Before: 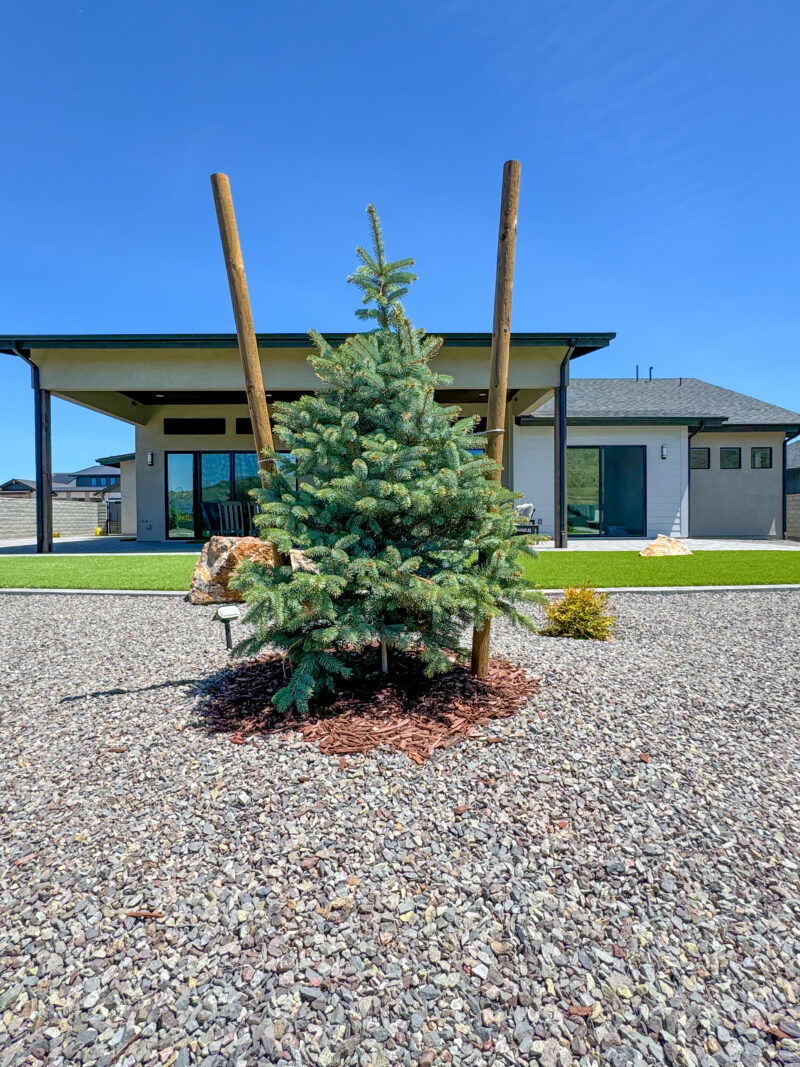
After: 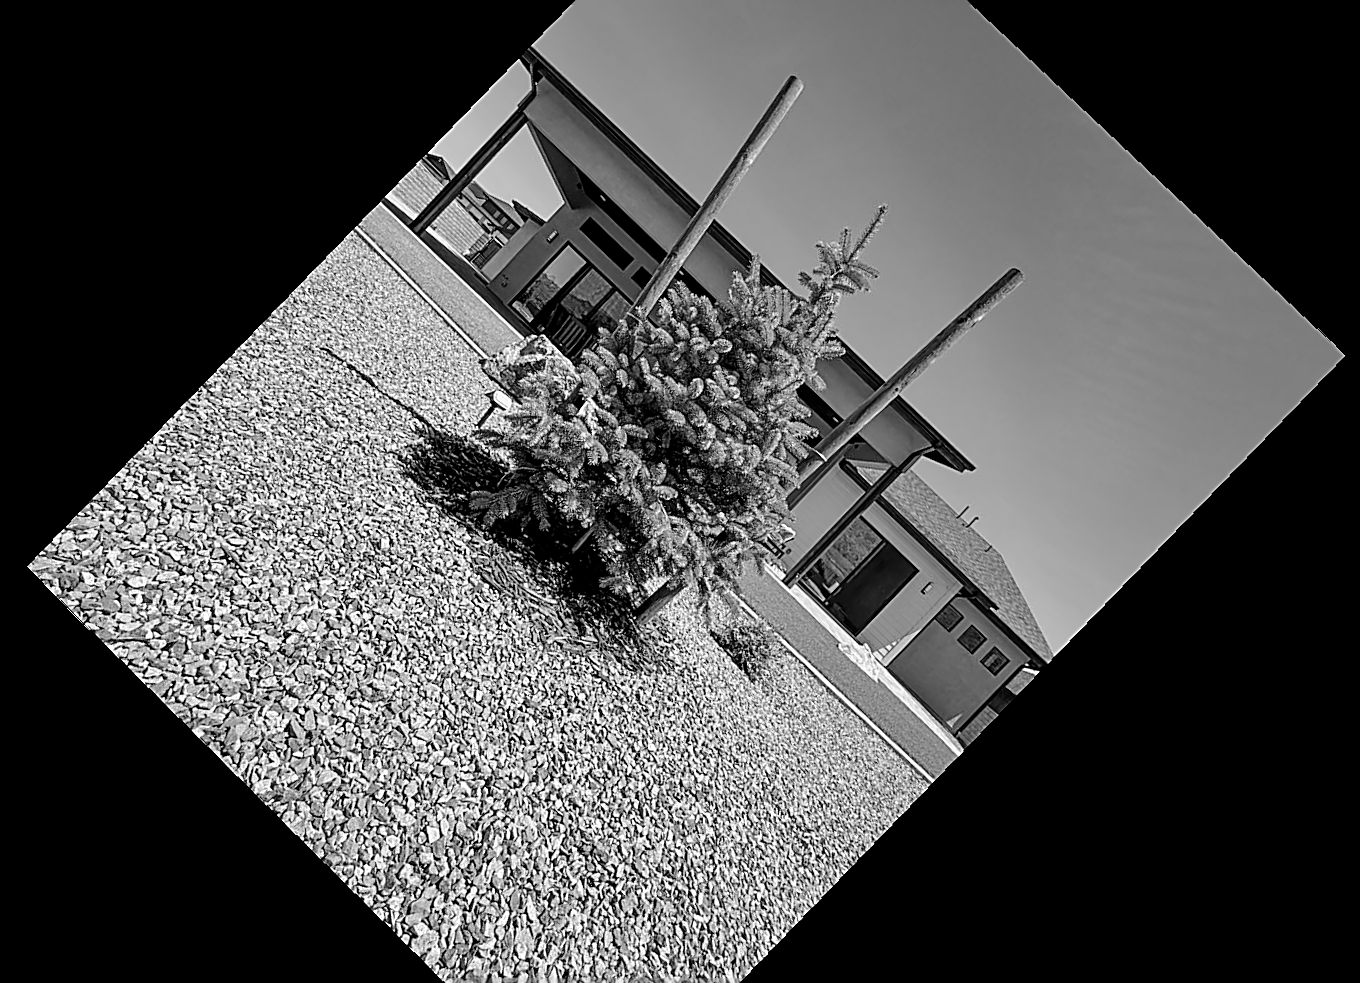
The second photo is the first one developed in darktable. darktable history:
crop and rotate: angle -46.26°, top 16.234%, right 0.912%, bottom 11.704%
tone curve: curves: ch0 [(0, 0) (0.068, 0.012) (0.183, 0.089) (0.341, 0.283) (0.547, 0.532) (0.828, 0.815) (1, 0.983)]; ch1 [(0, 0) (0.23, 0.166) (0.34, 0.308) (0.371, 0.337) (0.429, 0.411) (0.477, 0.462) (0.499, 0.498) (0.529, 0.537) (0.559, 0.582) (0.743, 0.798) (1, 1)]; ch2 [(0, 0) (0.431, 0.414) (0.498, 0.503) (0.524, 0.528) (0.568, 0.546) (0.6, 0.597) (0.634, 0.645) (0.728, 0.742) (1, 1)], color space Lab, independent channels, preserve colors none
rotate and perspective: rotation -2.22°, lens shift (horizontal) -0.022, automatic cropping off
sharpen: radius 1.685, amount 1.294
monochrome: on, module defaults
